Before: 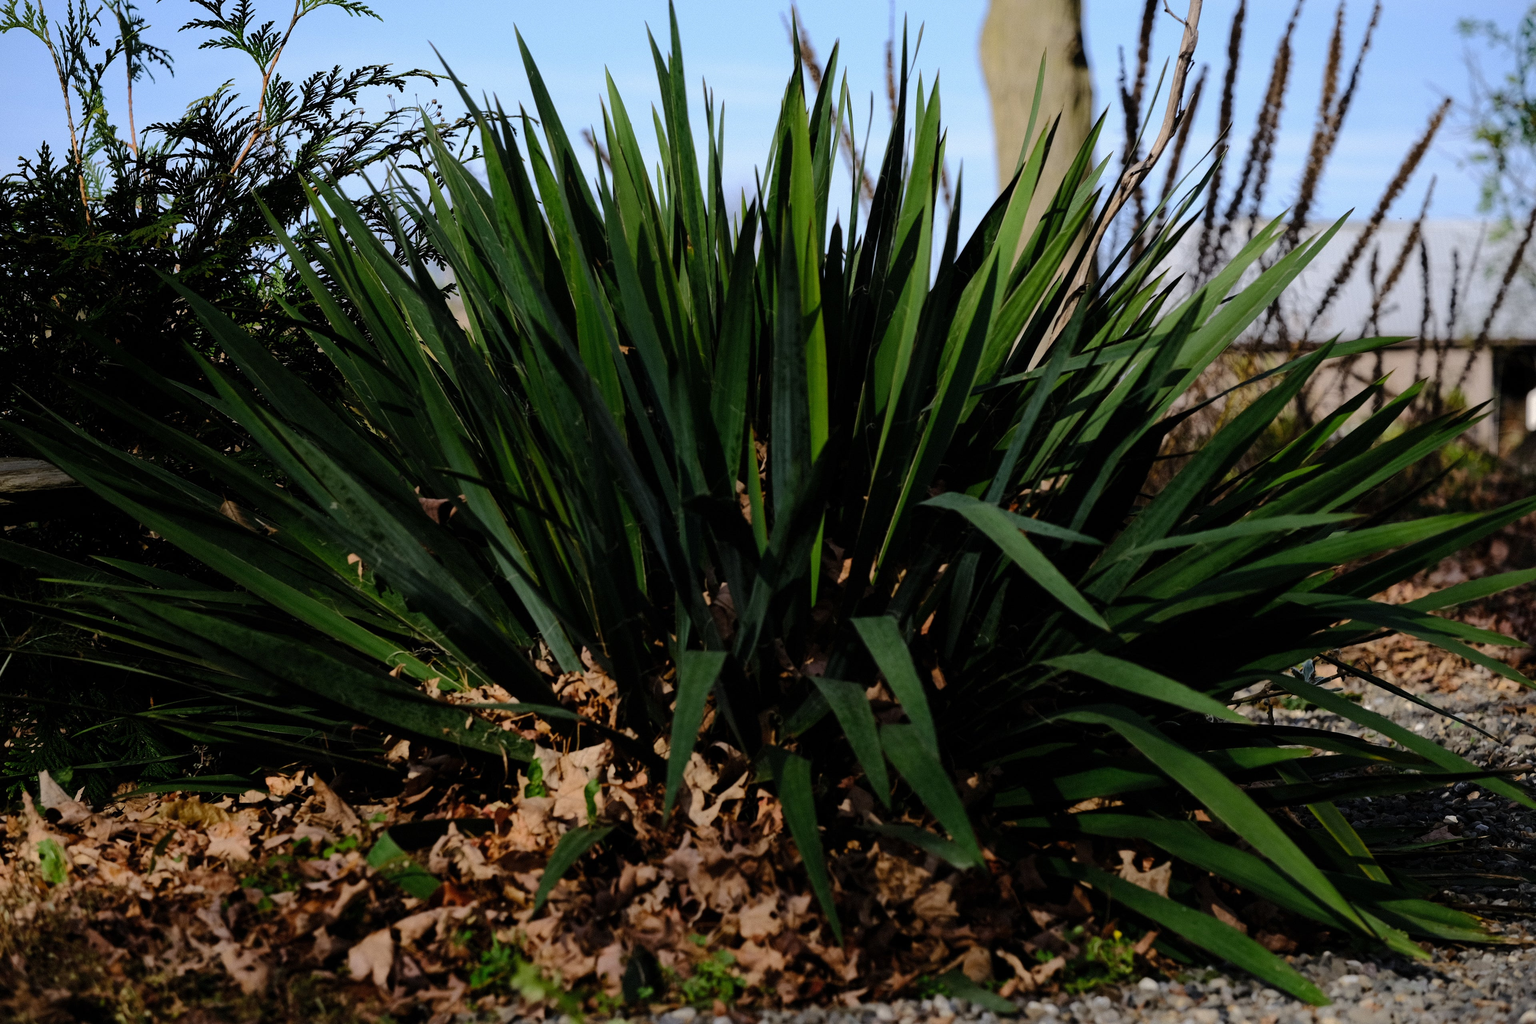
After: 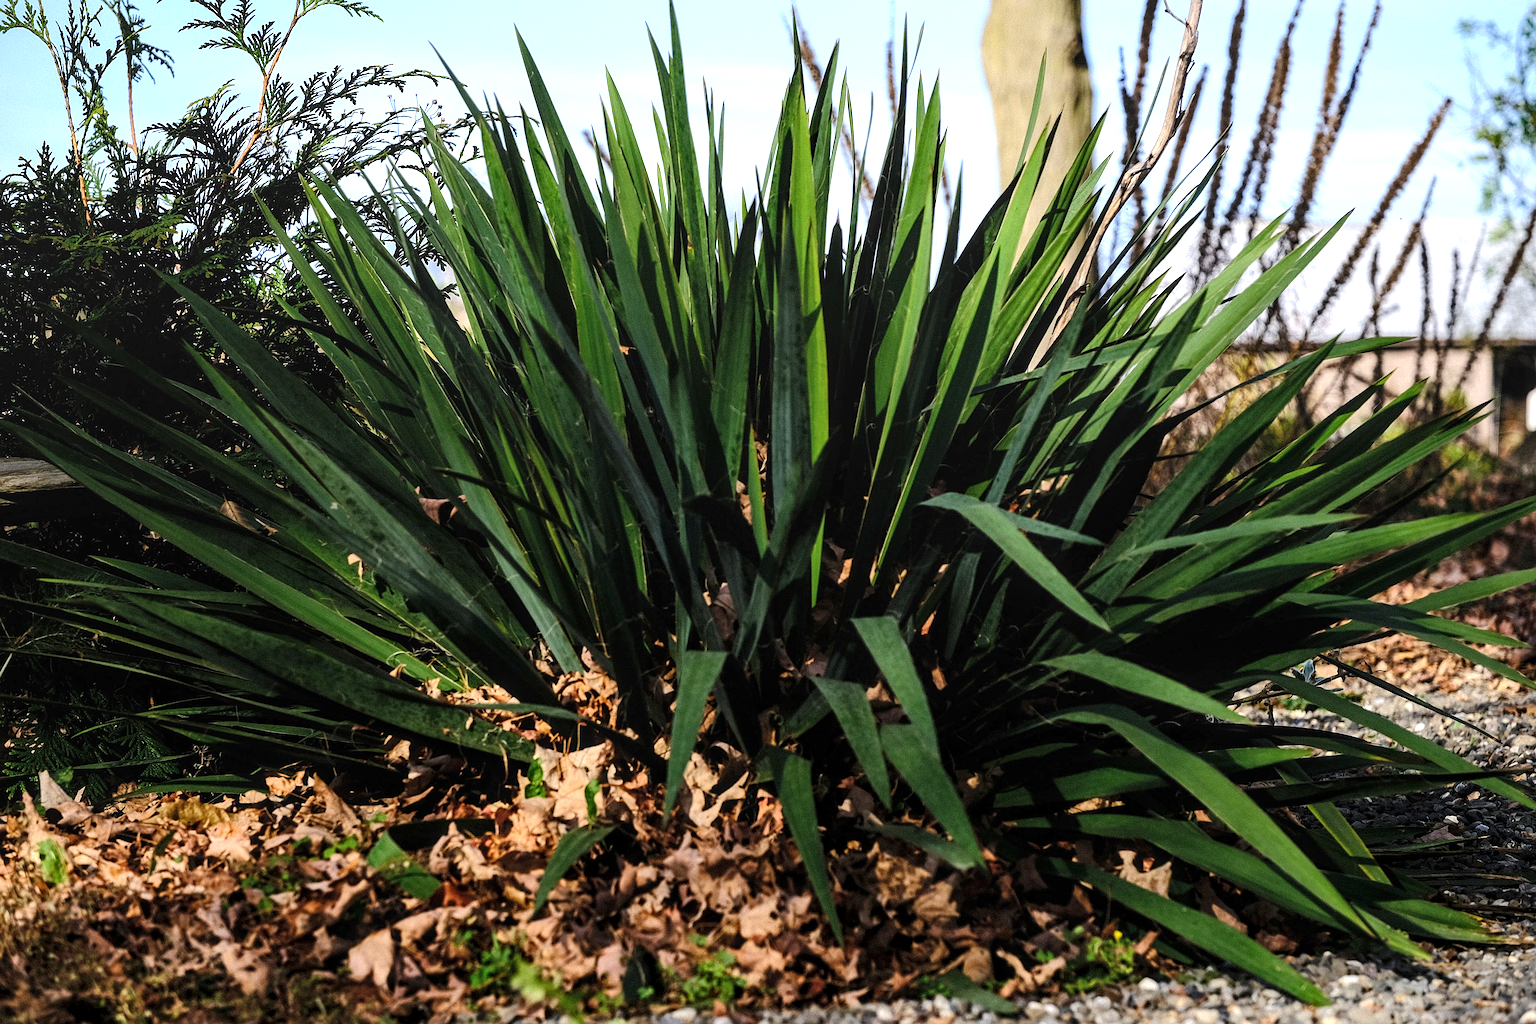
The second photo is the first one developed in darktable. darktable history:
exposure: black level correction 0, exposure 1.1 EV, compensate exposure bias true, compensate highlight preservation false
sharpen: on, module defaults
local contrast: on, module defaults
